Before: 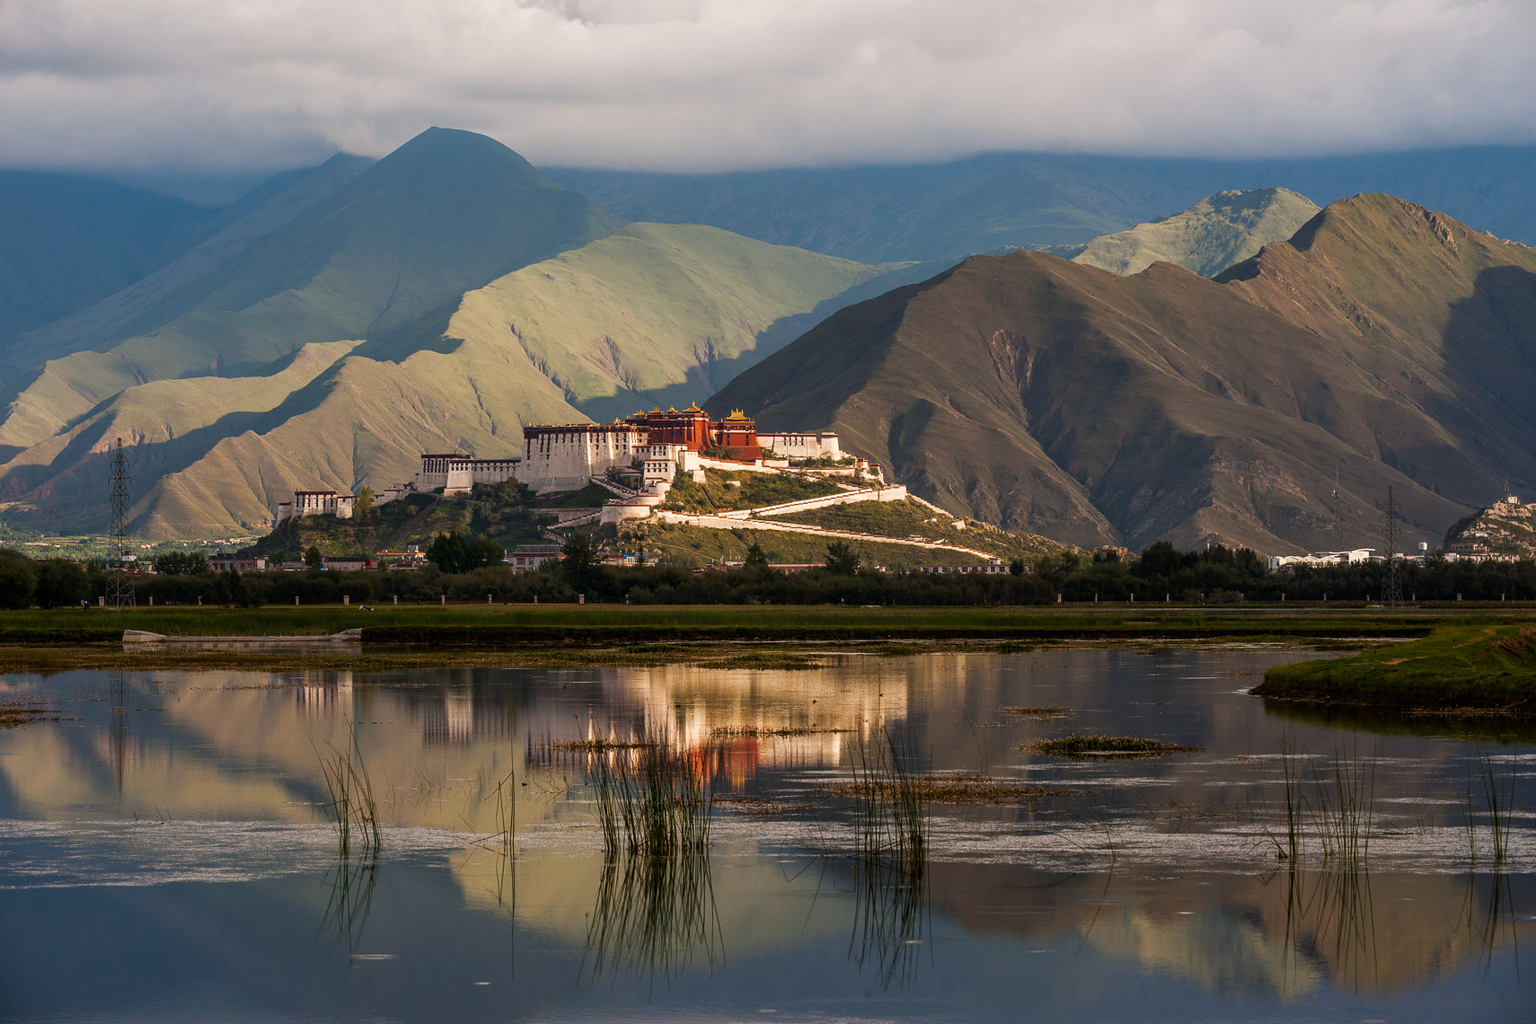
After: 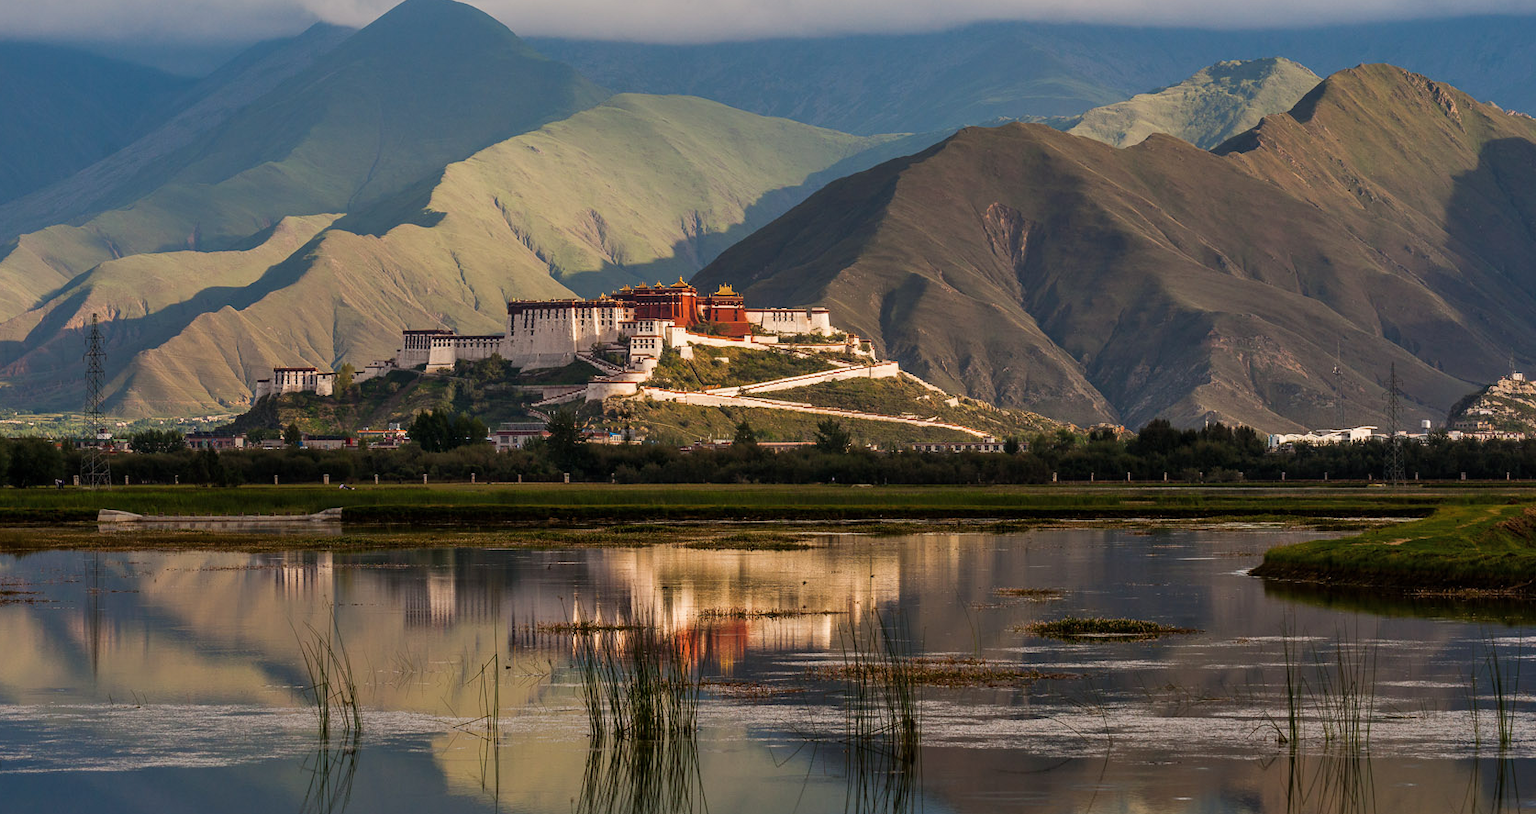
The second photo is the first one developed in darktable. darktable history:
shadows and highlights: shadows 43.71, white point adjustment -1.46, soften with gaussian
crop and rotate: left 1.814%, top 12.818%, right 0.25%, bottom 9.225%
